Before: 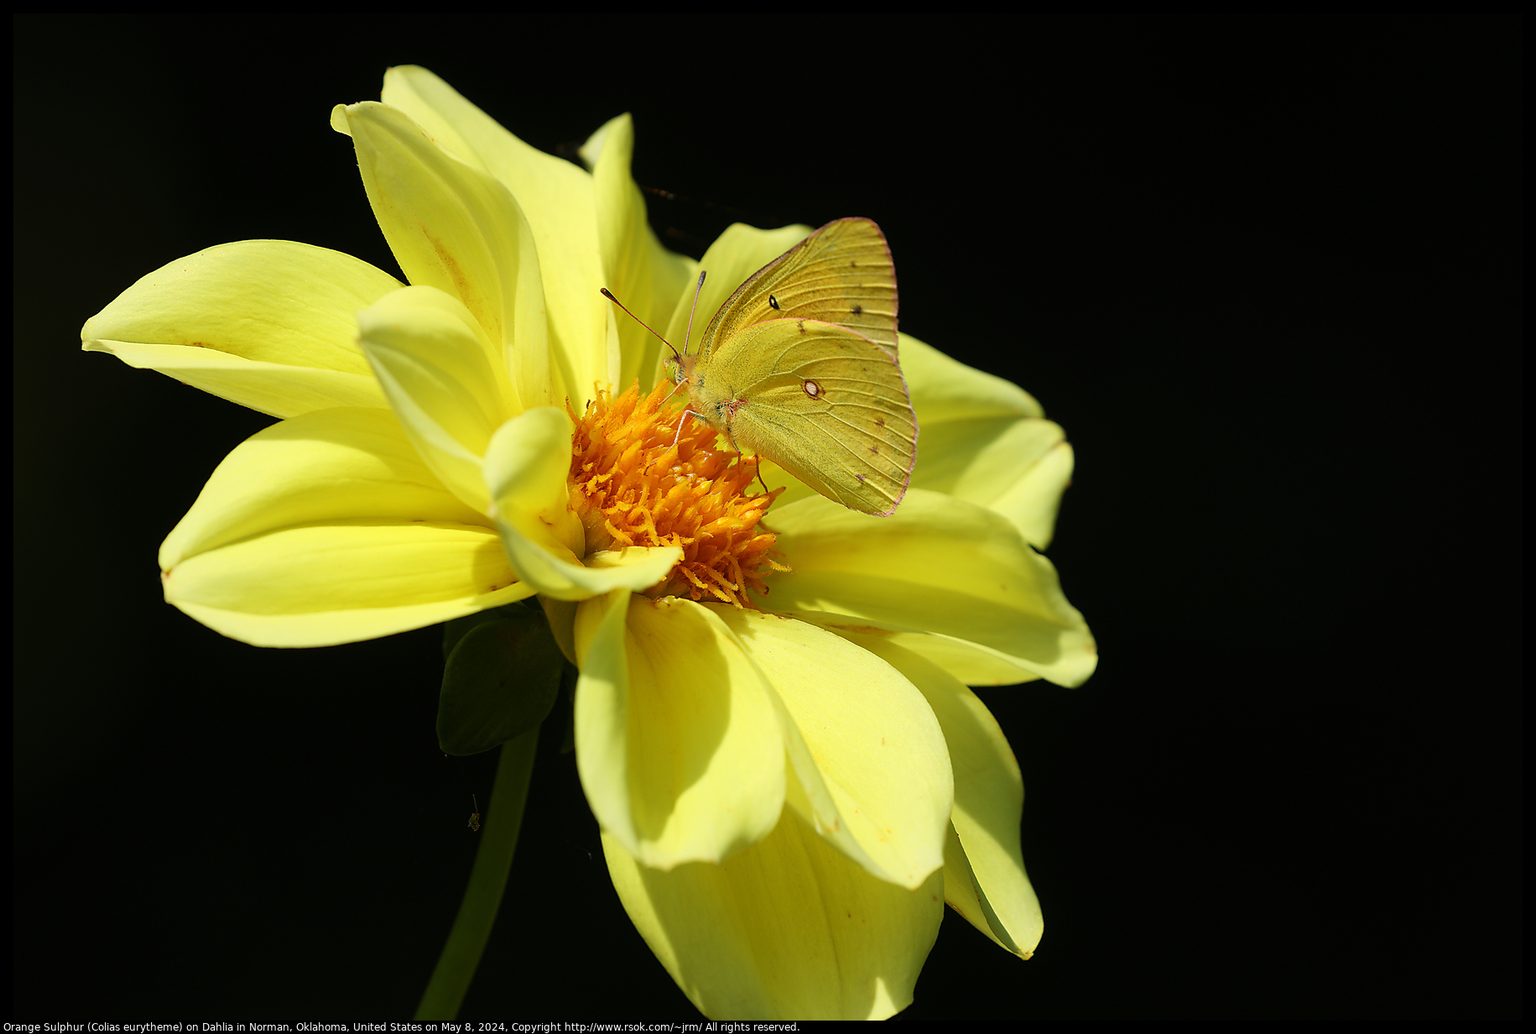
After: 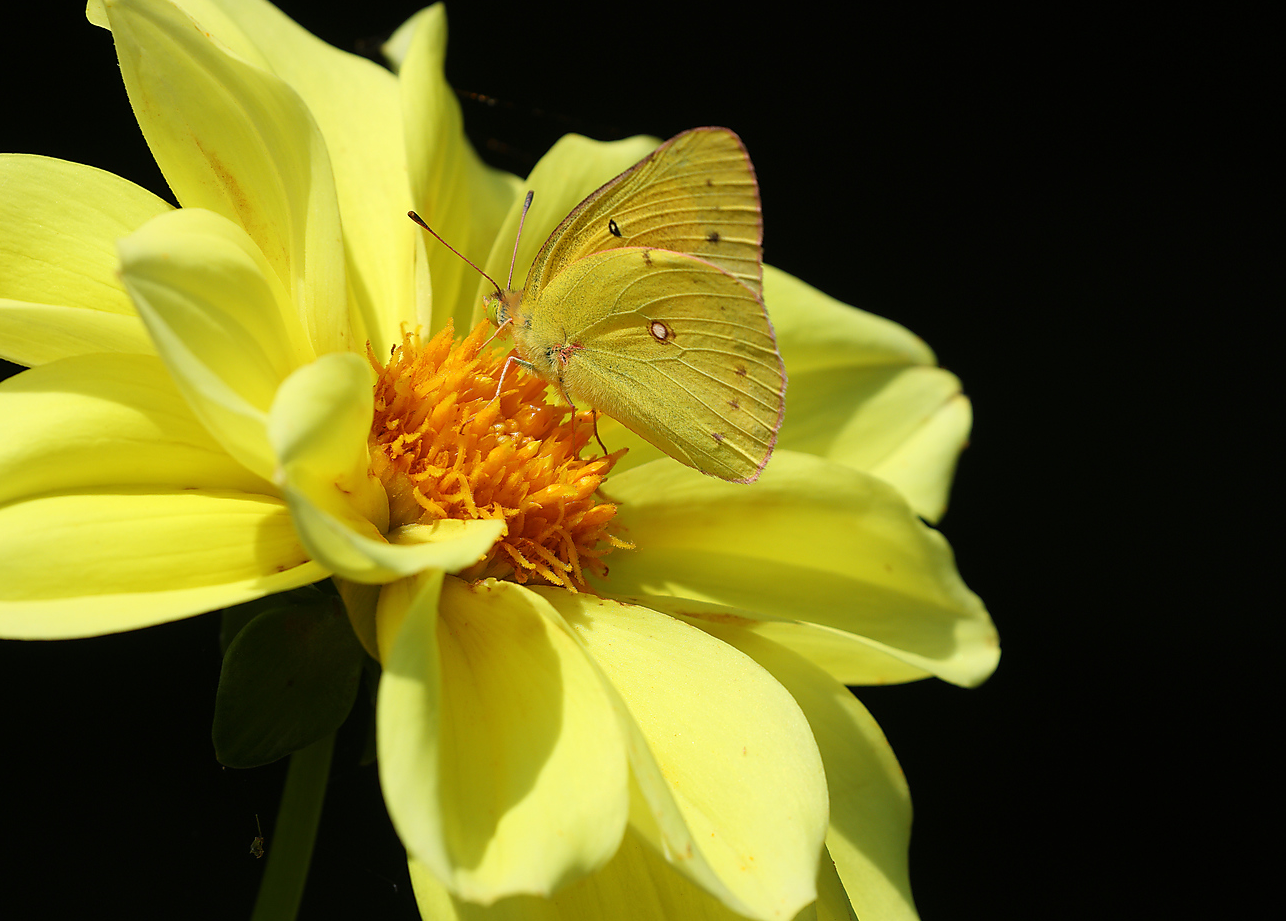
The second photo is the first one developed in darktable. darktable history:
crop and rotate: left 16.828%, top 10.773%, right 12.921%, bottom 14.437%
